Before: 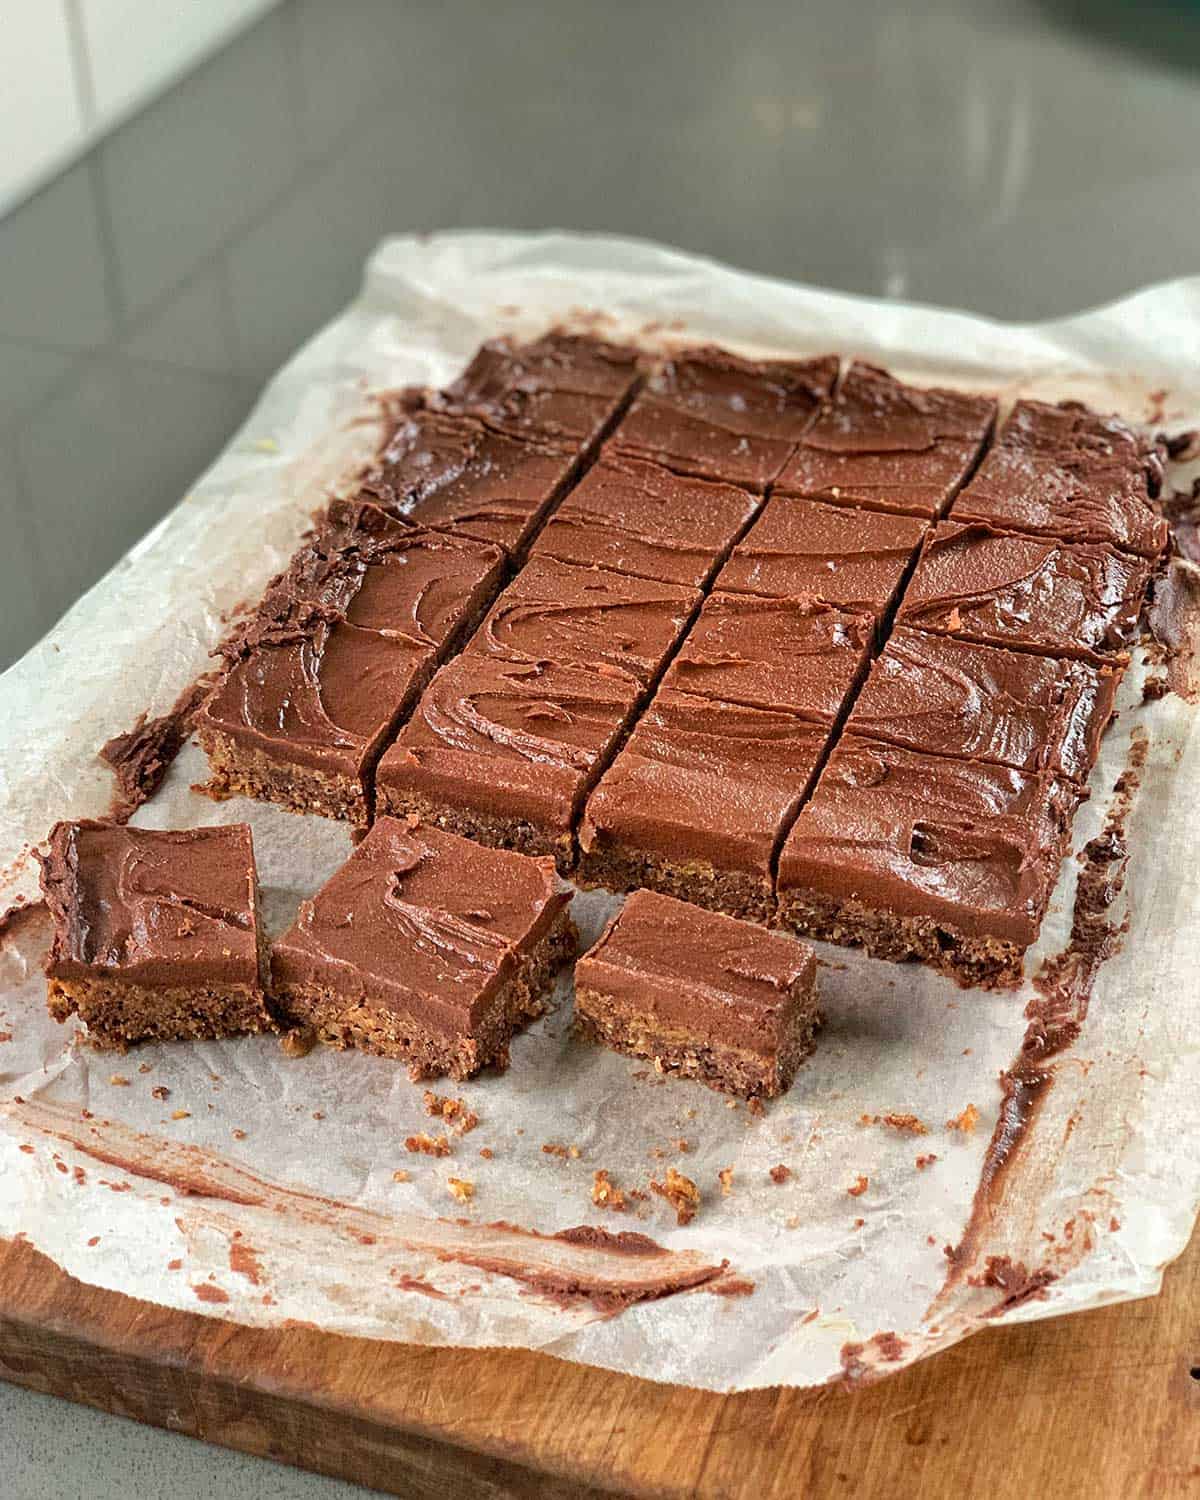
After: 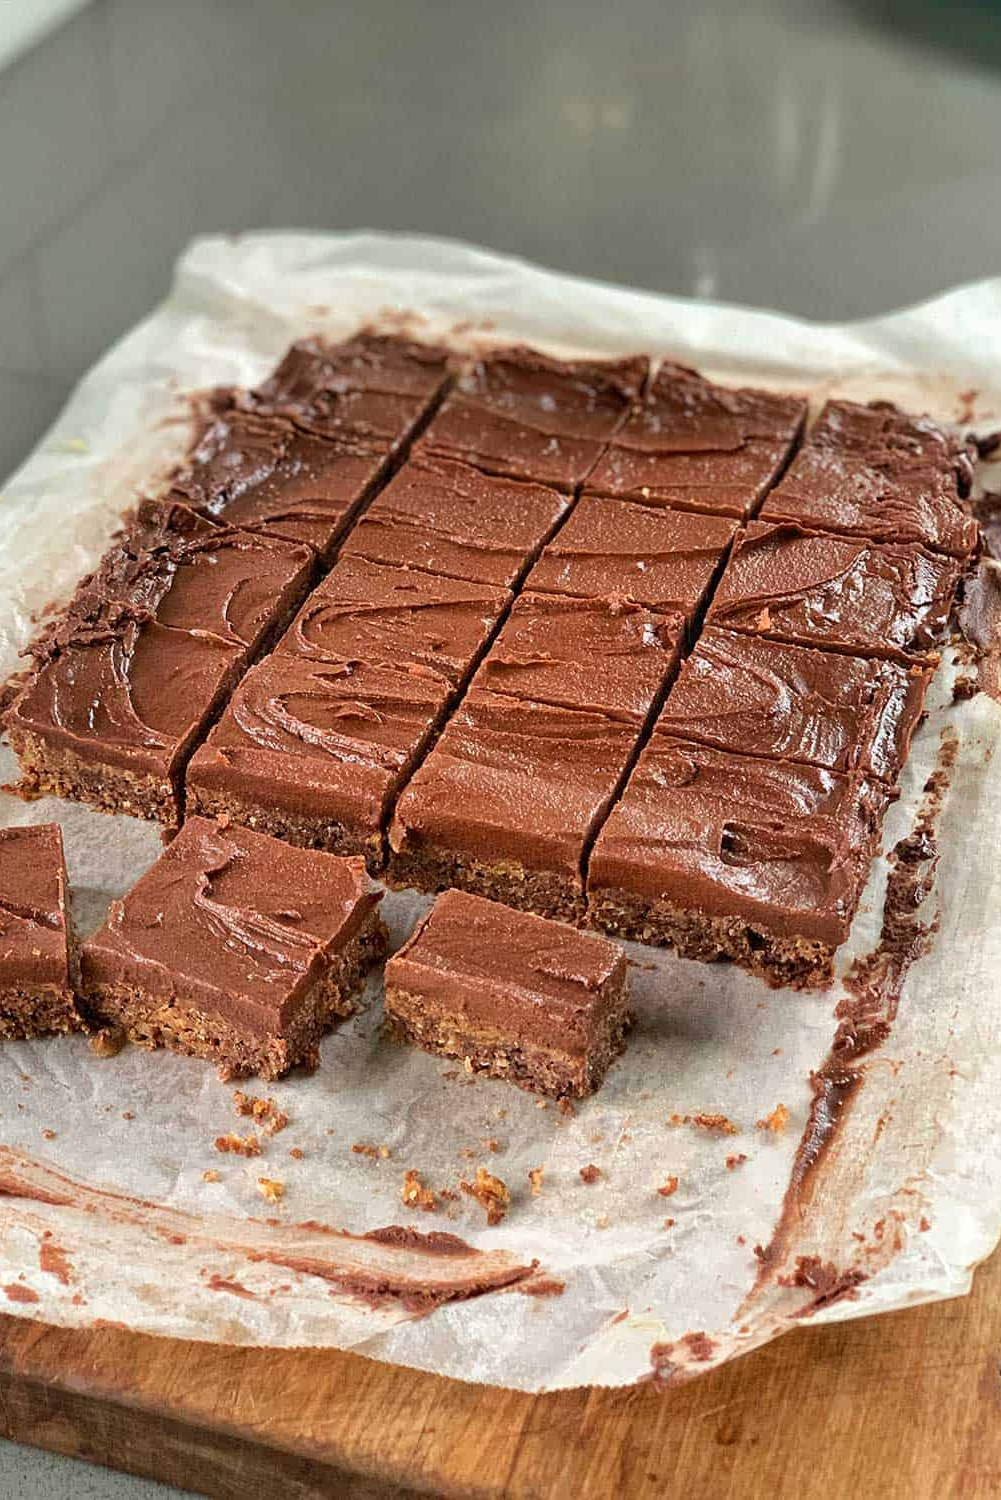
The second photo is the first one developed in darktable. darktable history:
crop: left 15.865%
